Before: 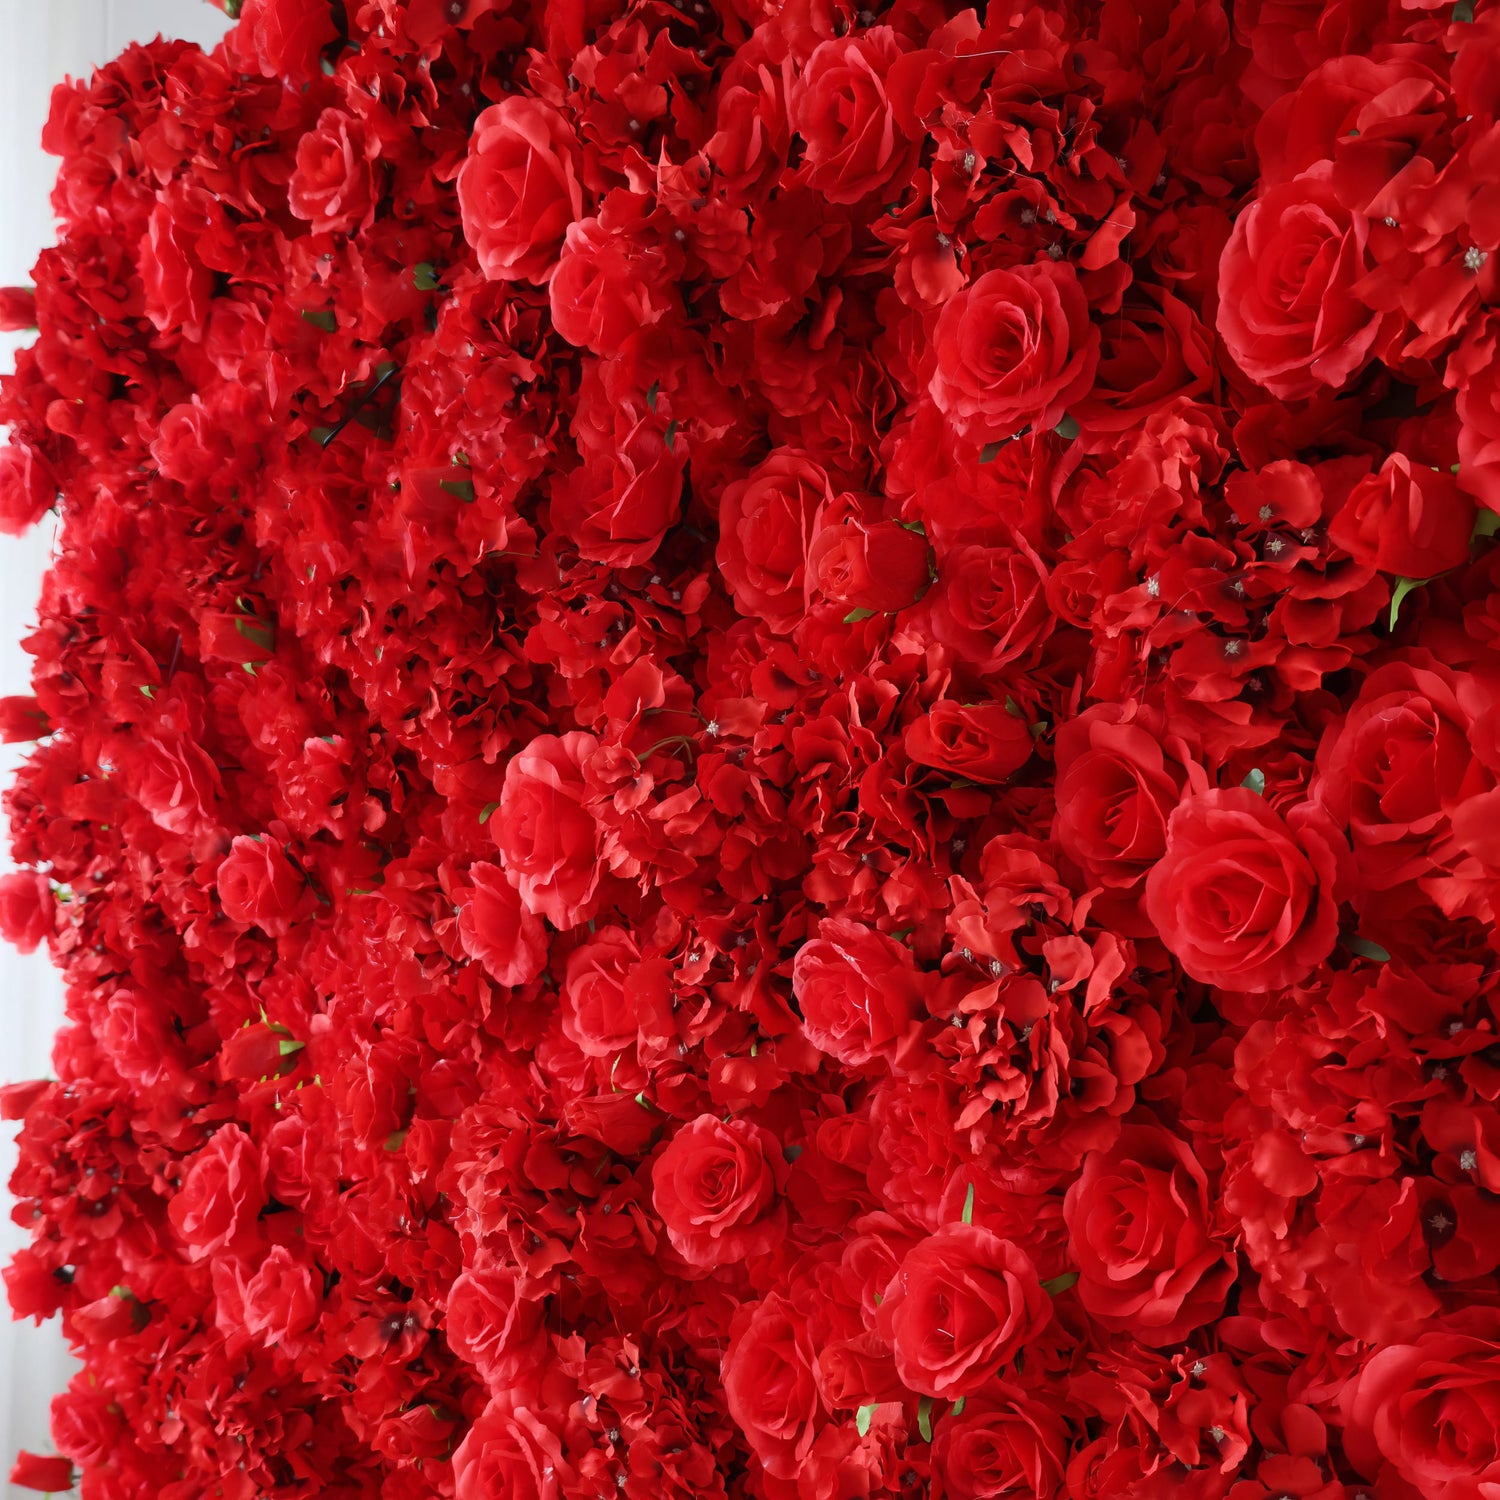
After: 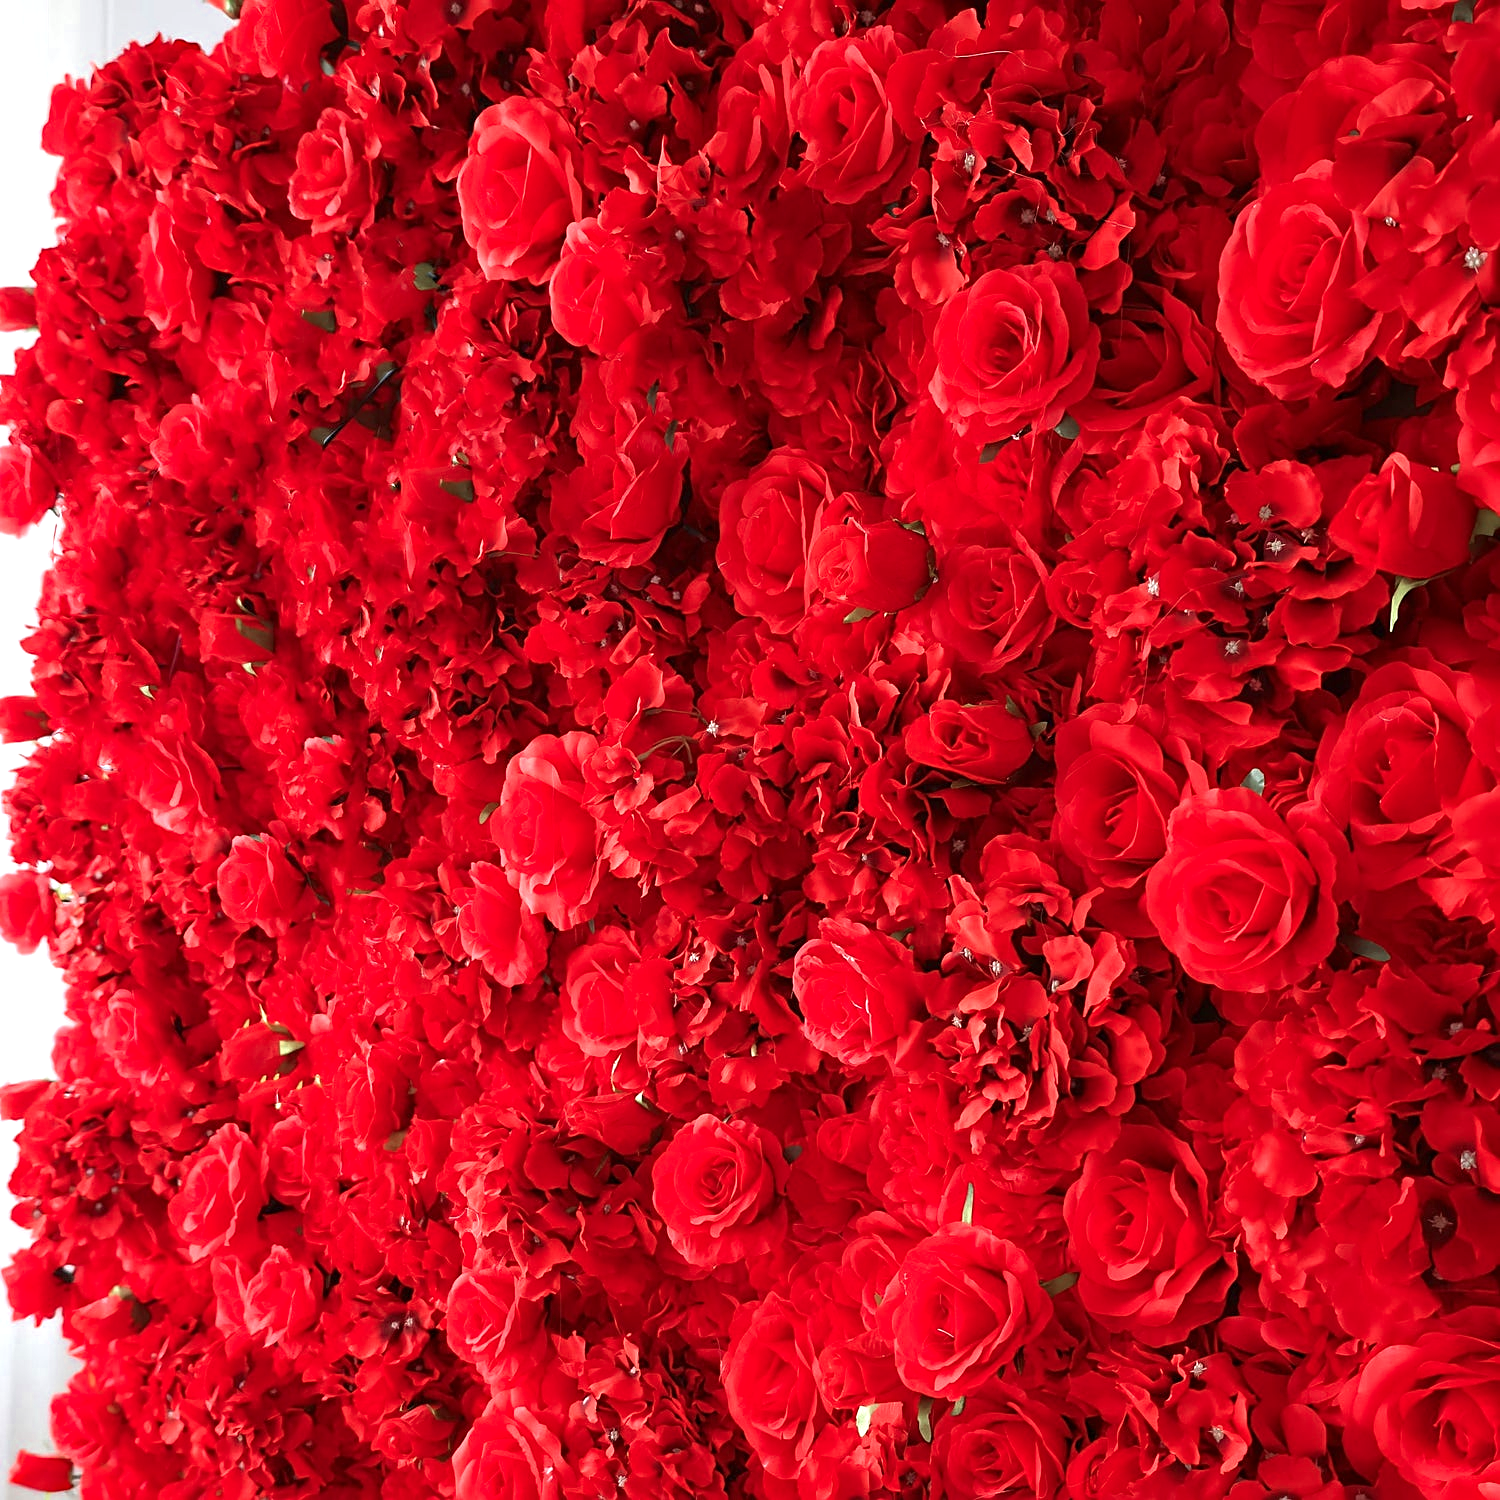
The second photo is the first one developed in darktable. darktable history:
exposure: black level correction 0, exposure 0.592 EV, compensate exposure bias true, compensate highlight preservation false
haze removal: compatibility mode true
color zones: curves: ch0 [(0, 0.473) (0.001, 0.473) (0.226, 0.548) (0.4, 0.589) (0.525, 0.54) (0.728, 0.403) (0.999, 0.473) (1, 0.473)]; ch1 [(0, 0.619) (0.001, 0.619) (0.234, 0.388) (0.4, 0.372) (0.528, 0.422) (0.732, 0.53) (0.999, 0.619) (1, 0.619)]; ch2 [(0, 0.547) (0.001, 0.547) (0.226, 0.45) (0.4, 0.525) (0.525, 0.585) (0.8, 0.511) (0.999, 0.547) (1, 0.547)]
tone equalizer: on, module defaults
sharpen: on, module defaults
